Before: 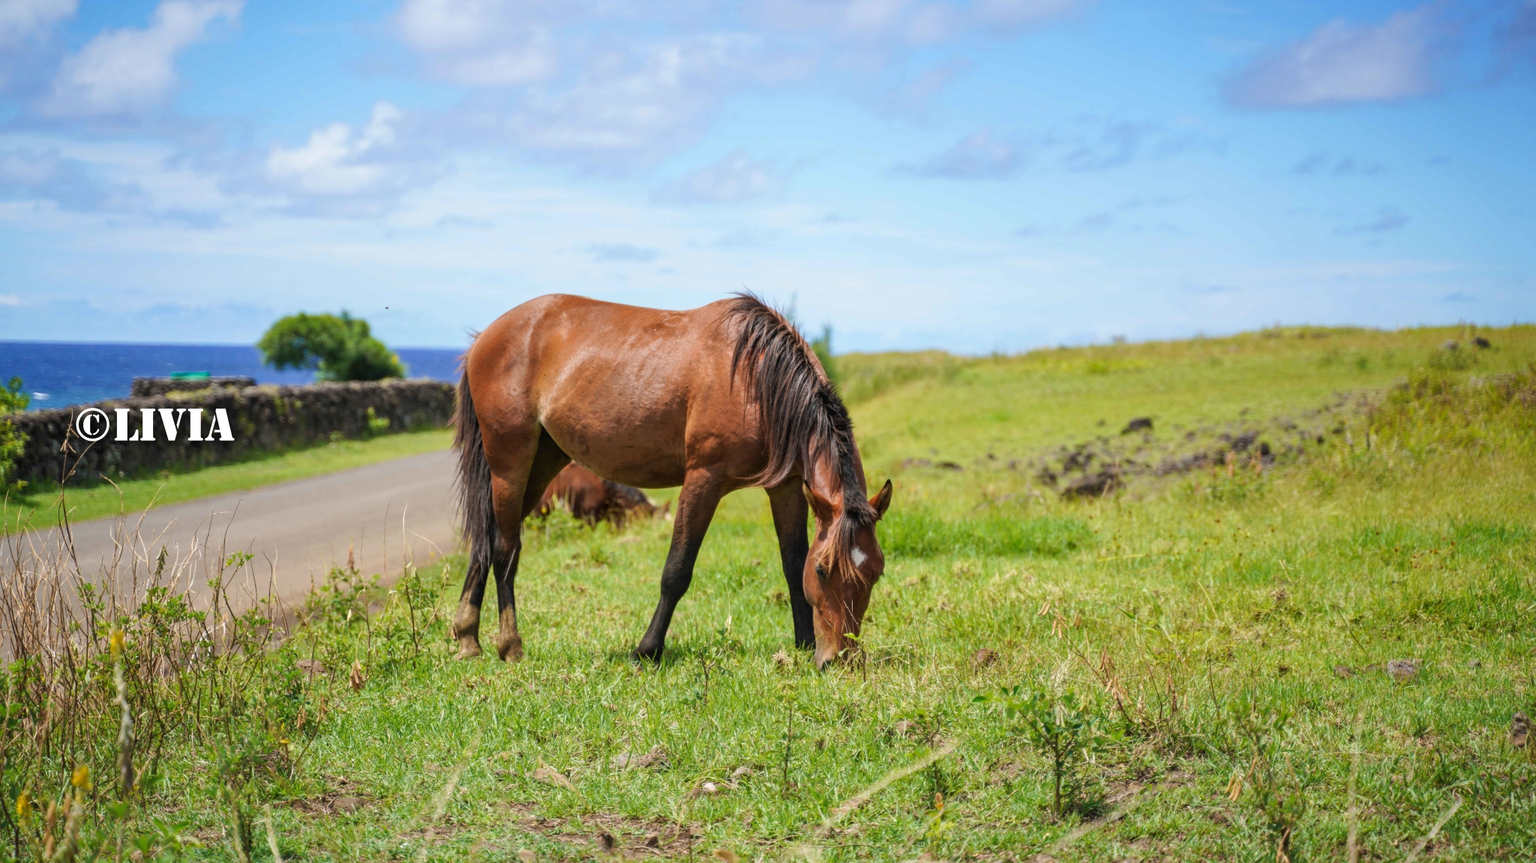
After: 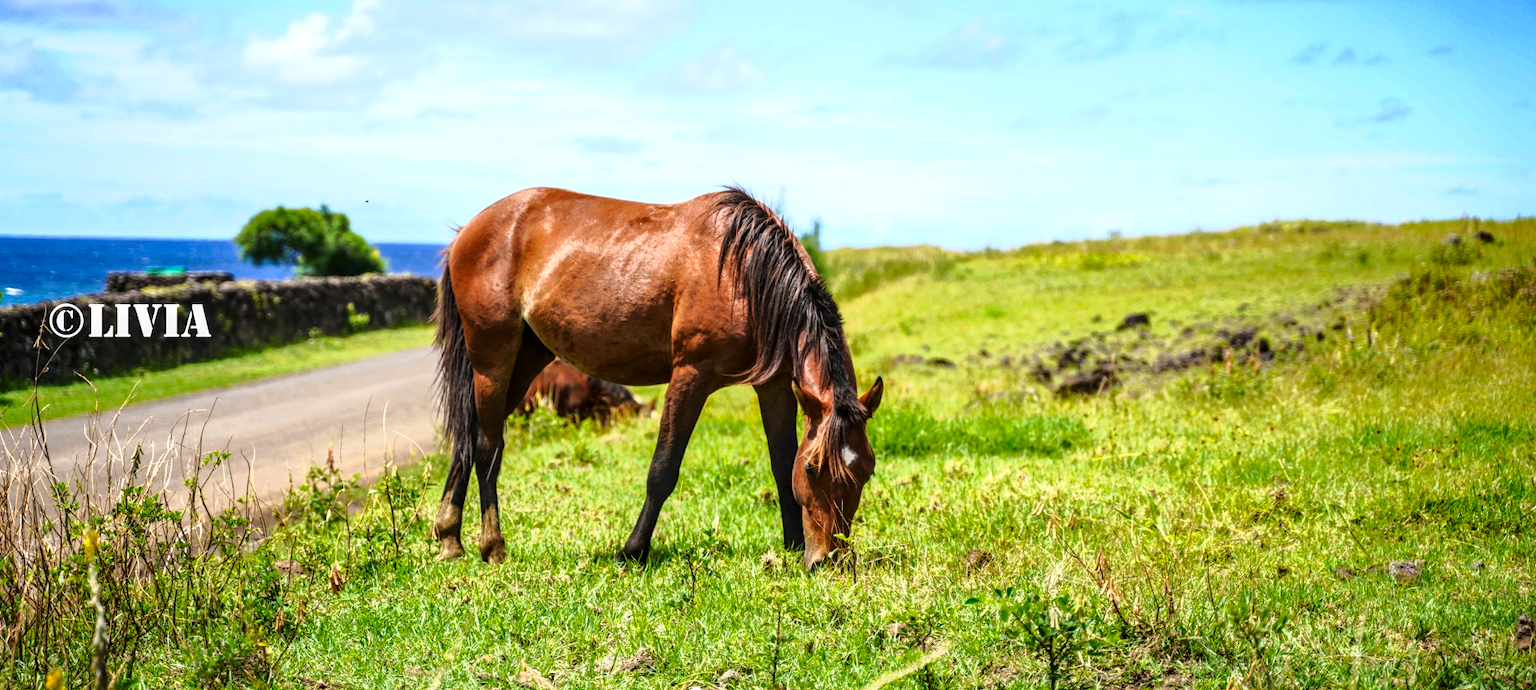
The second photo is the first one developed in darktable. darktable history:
exposure: black level correction 0, exposure 0.499 EV, compensate exposure bias true, compensate highlight preservation false
local contrast: on, module defaults
contrast brightness saturation: brightness -0.203, saturation 0.075
tone curve: curves: ch0 [(0, 0) (0.105, 0.068) (0.195, 0.162) (0.283, 0.283) (0.384, 0.404) (0.485, 0.531) (0.638, 0.681) (0.795, 0.879) (1, 0.977)]; ch1 [(0, 0) (0.161, 0.092) (0.35, 0.33) (0.379, 0.401) (0.456, 0.469) (0.504, 0.501) (0.512, 0.523) (0.58, 0.597) (0.635, 0.646) (1, 1)]; ch2 [(0, 0) (0.371, 0.362) (0.437, 0.437) (0.5, 0.5) (0.53, 0.523) (0.56, 0.58) (0.622, 0.606) (1, 1)], color space Lab, linked channels, preserve colors none
crop and rotate: left 1.823%, top 12.875%, right 0.275%, bottom 8.82%
